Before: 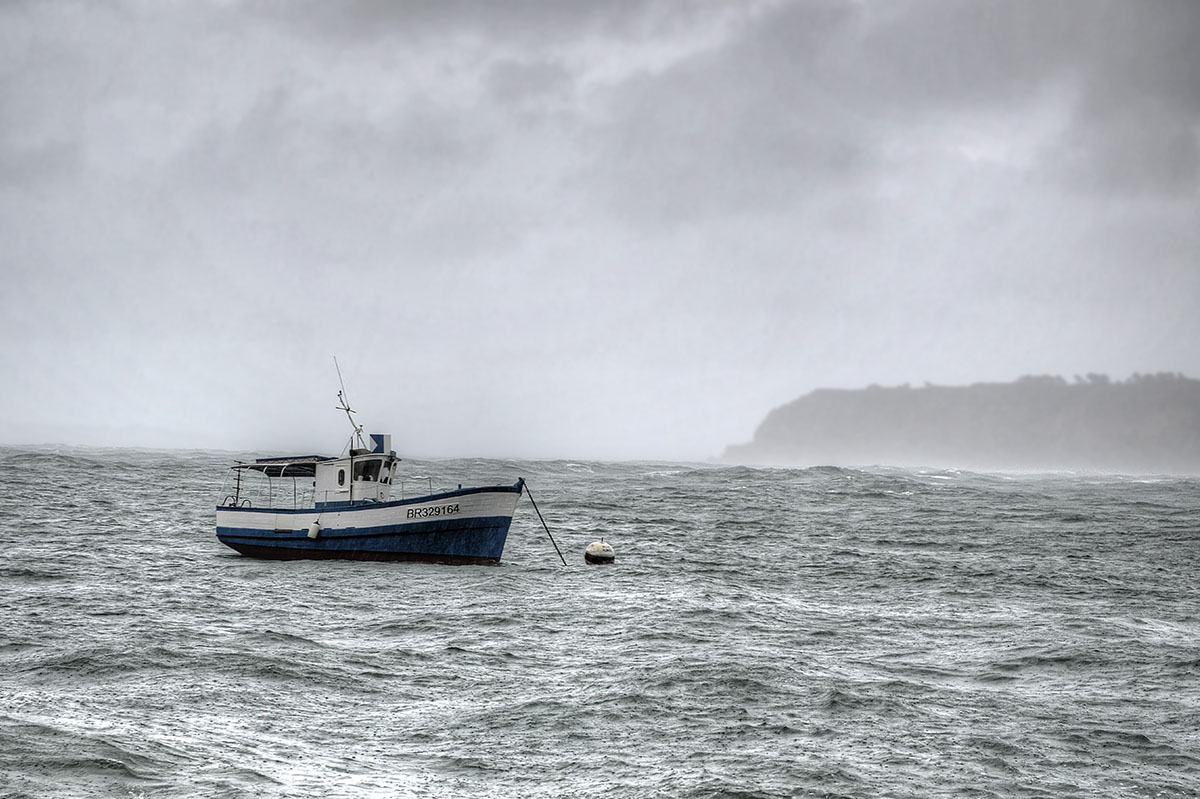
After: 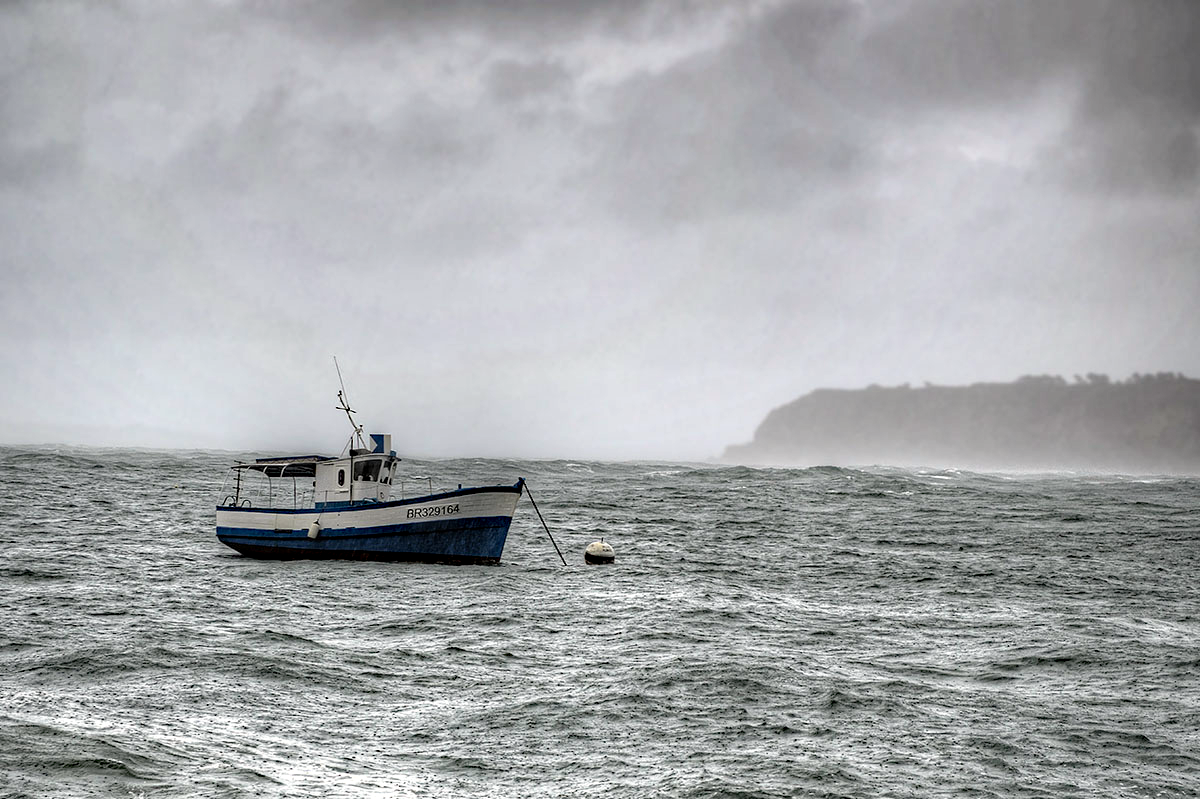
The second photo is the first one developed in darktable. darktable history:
color calibration: x 0.342, y 0.356, temperature 5122 K
tone equalizer: on, module defaults
haze removal: strength 0.5, distance 0.43, compatibility mode true, adaptive false
